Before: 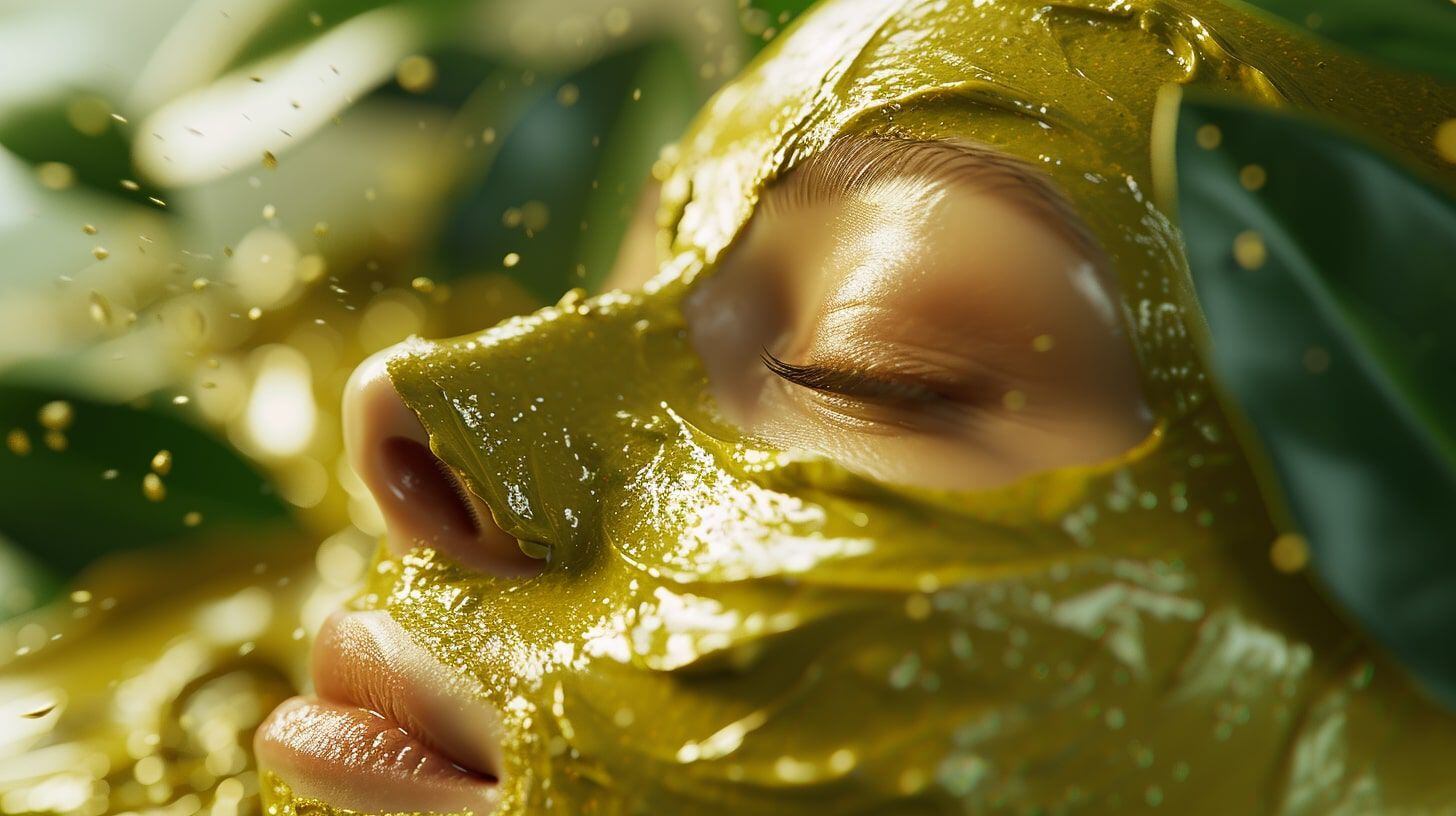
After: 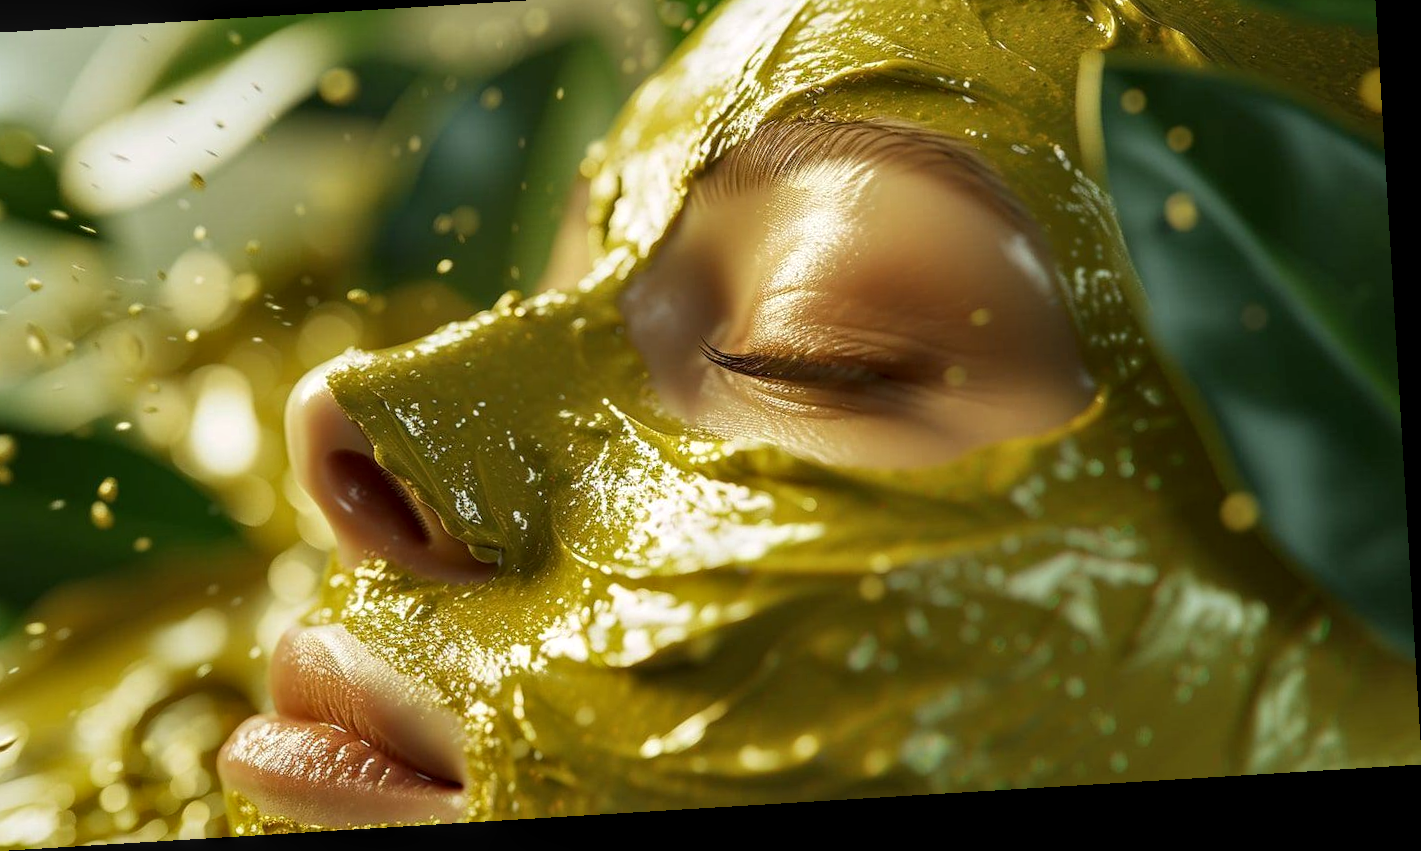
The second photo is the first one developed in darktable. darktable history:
local contrast: on, module defaults
crop and rotate: angle 3.48°, left 5.448%, top 5.699%
